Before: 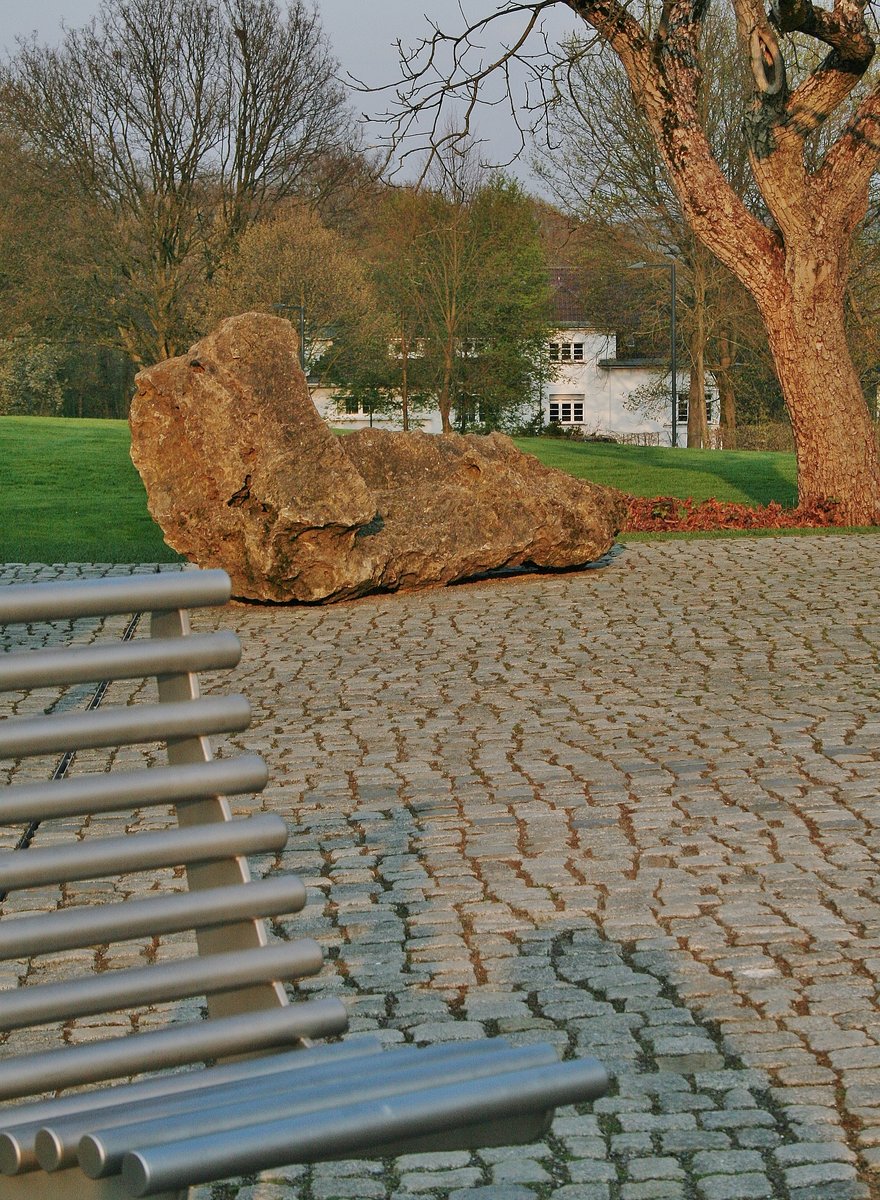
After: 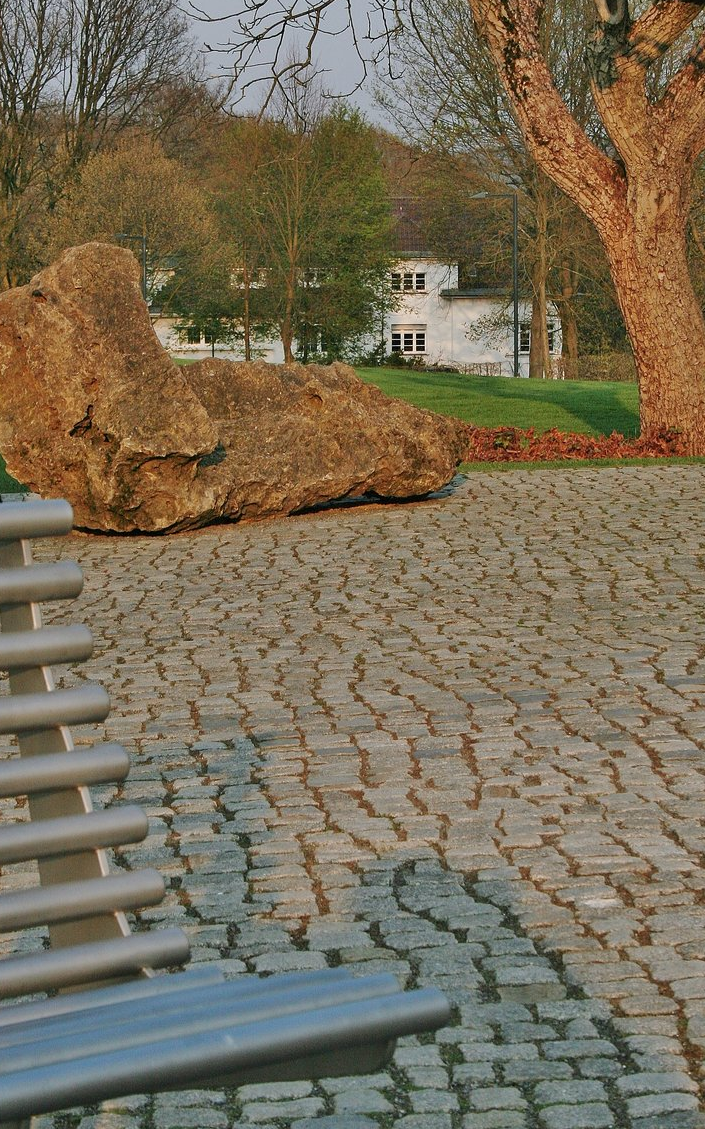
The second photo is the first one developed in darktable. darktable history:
crop and rotate: left 18.039%, top 5.9%, right 1.847%
